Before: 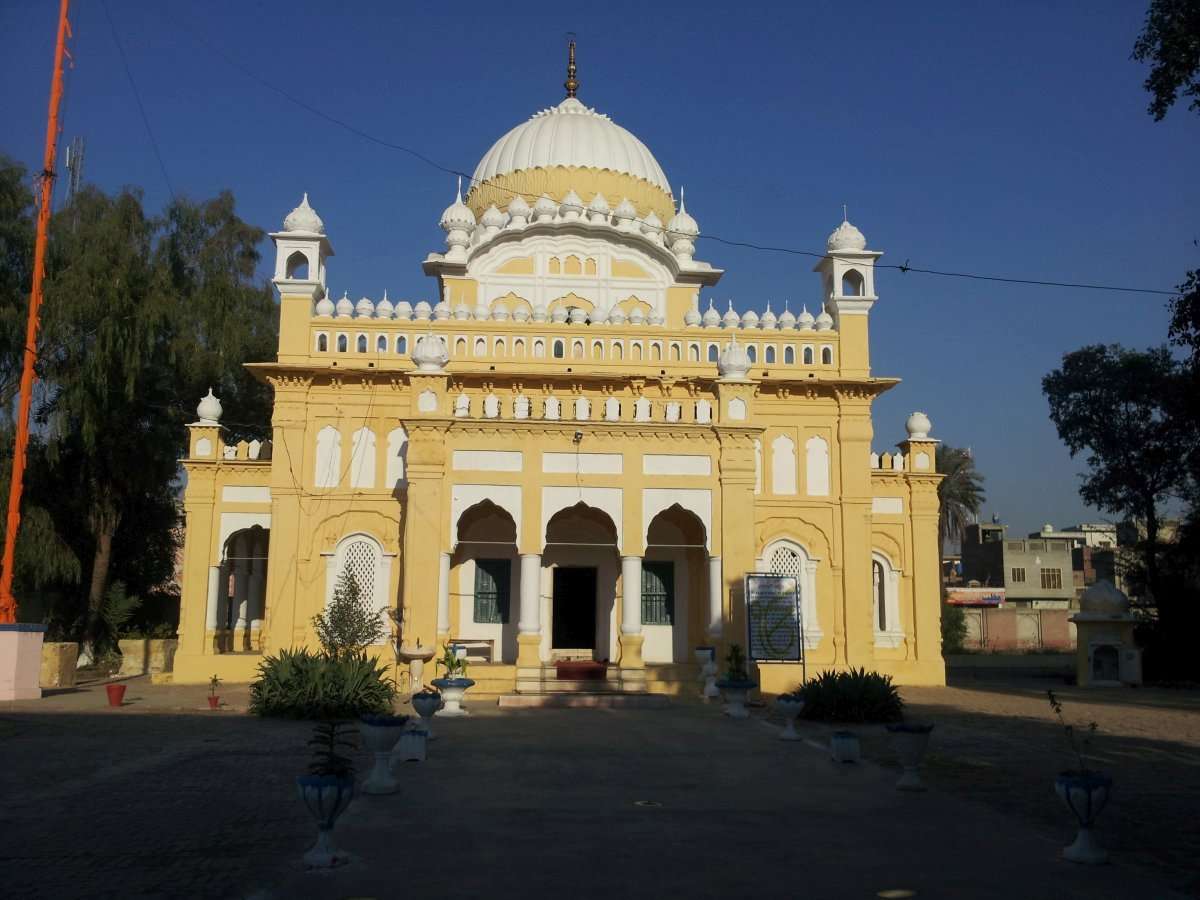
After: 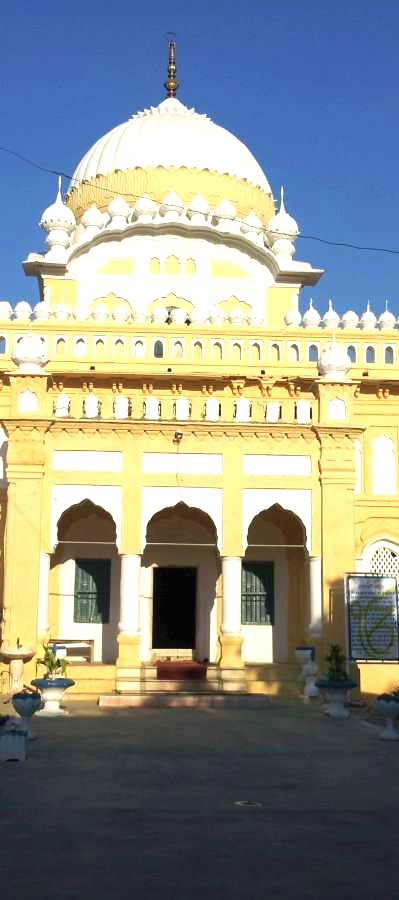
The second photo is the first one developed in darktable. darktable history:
exposure: black level correction 0, exposure 1 EV, compensate exposure bias true, compensate highlight preservation false
velvia: on, module defaults
crop: left 33.36%, right 33.36%
